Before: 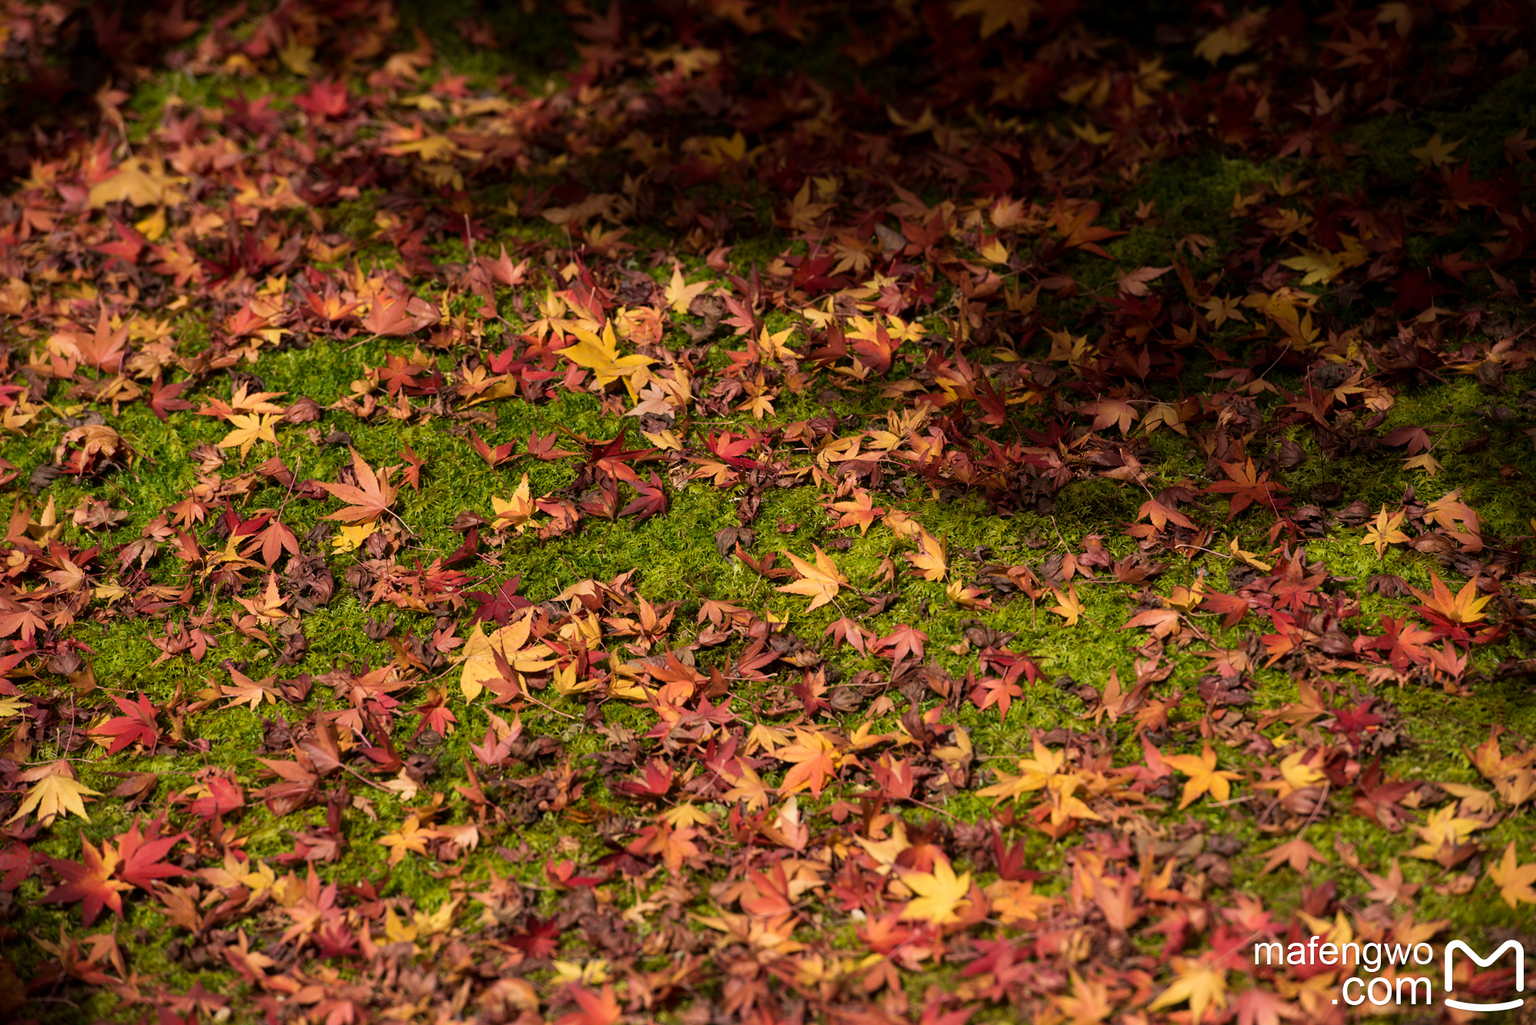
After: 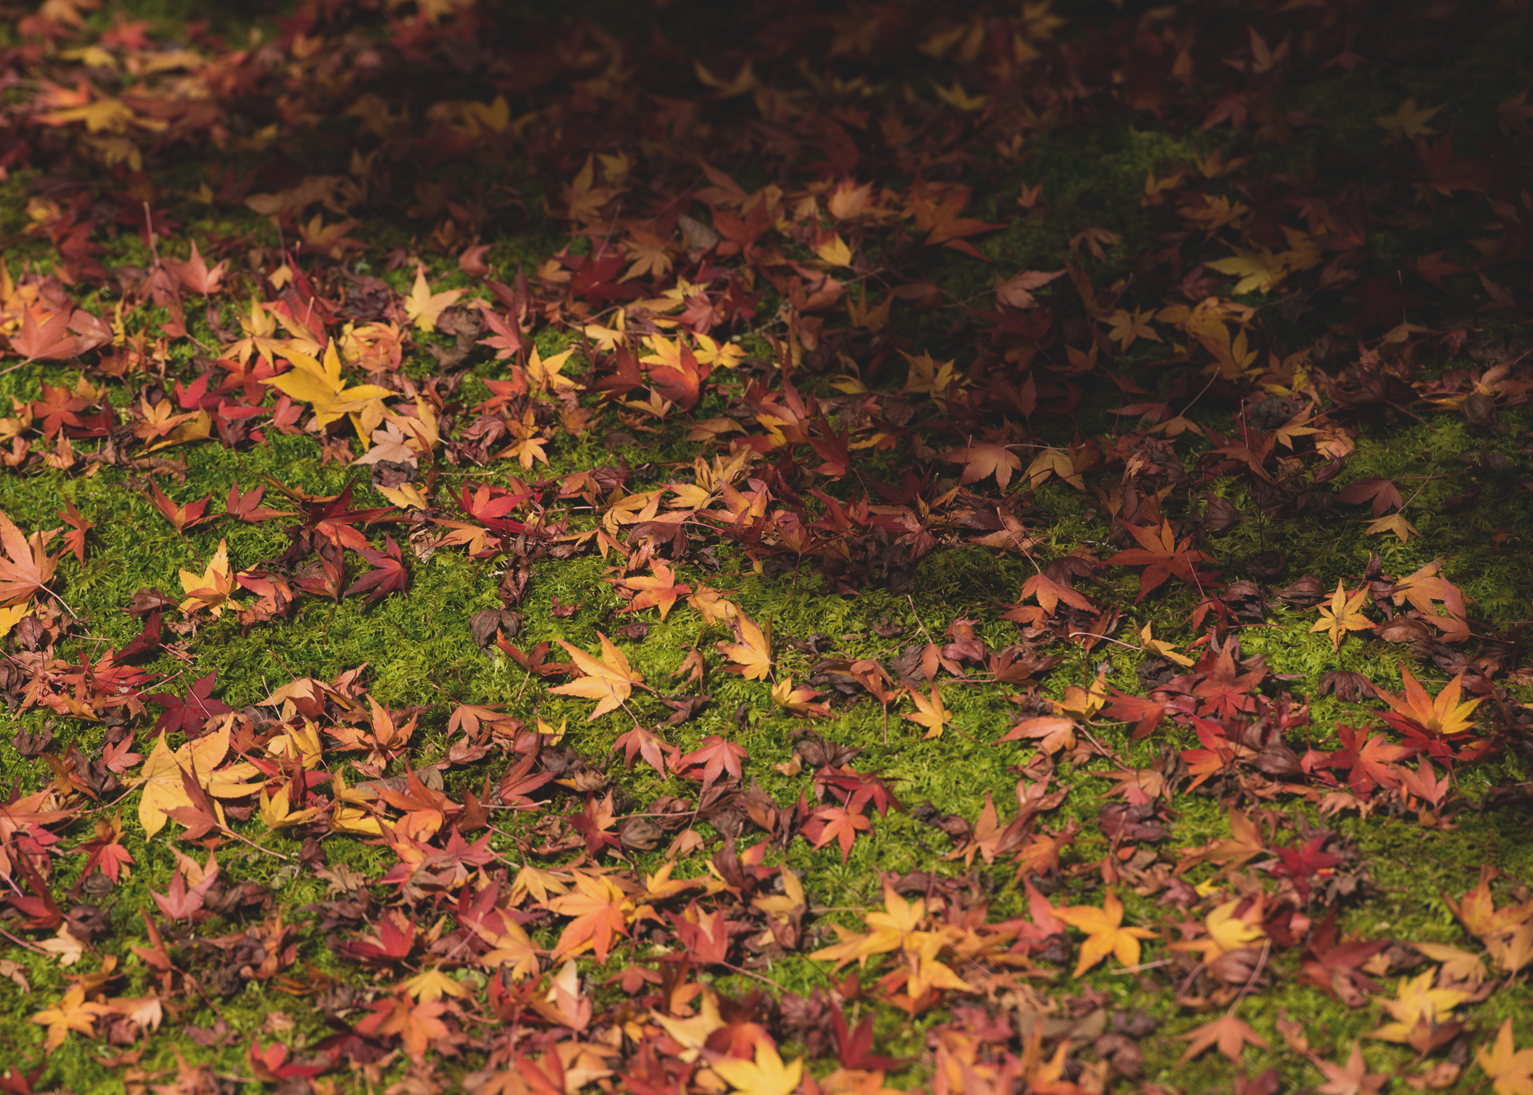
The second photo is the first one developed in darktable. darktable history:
exposure: black level correction -0.014, exposure -0.193 EV, compensate highlight preservation false
crop: left 23.095%, top 5.827%, bottom 11.854%
